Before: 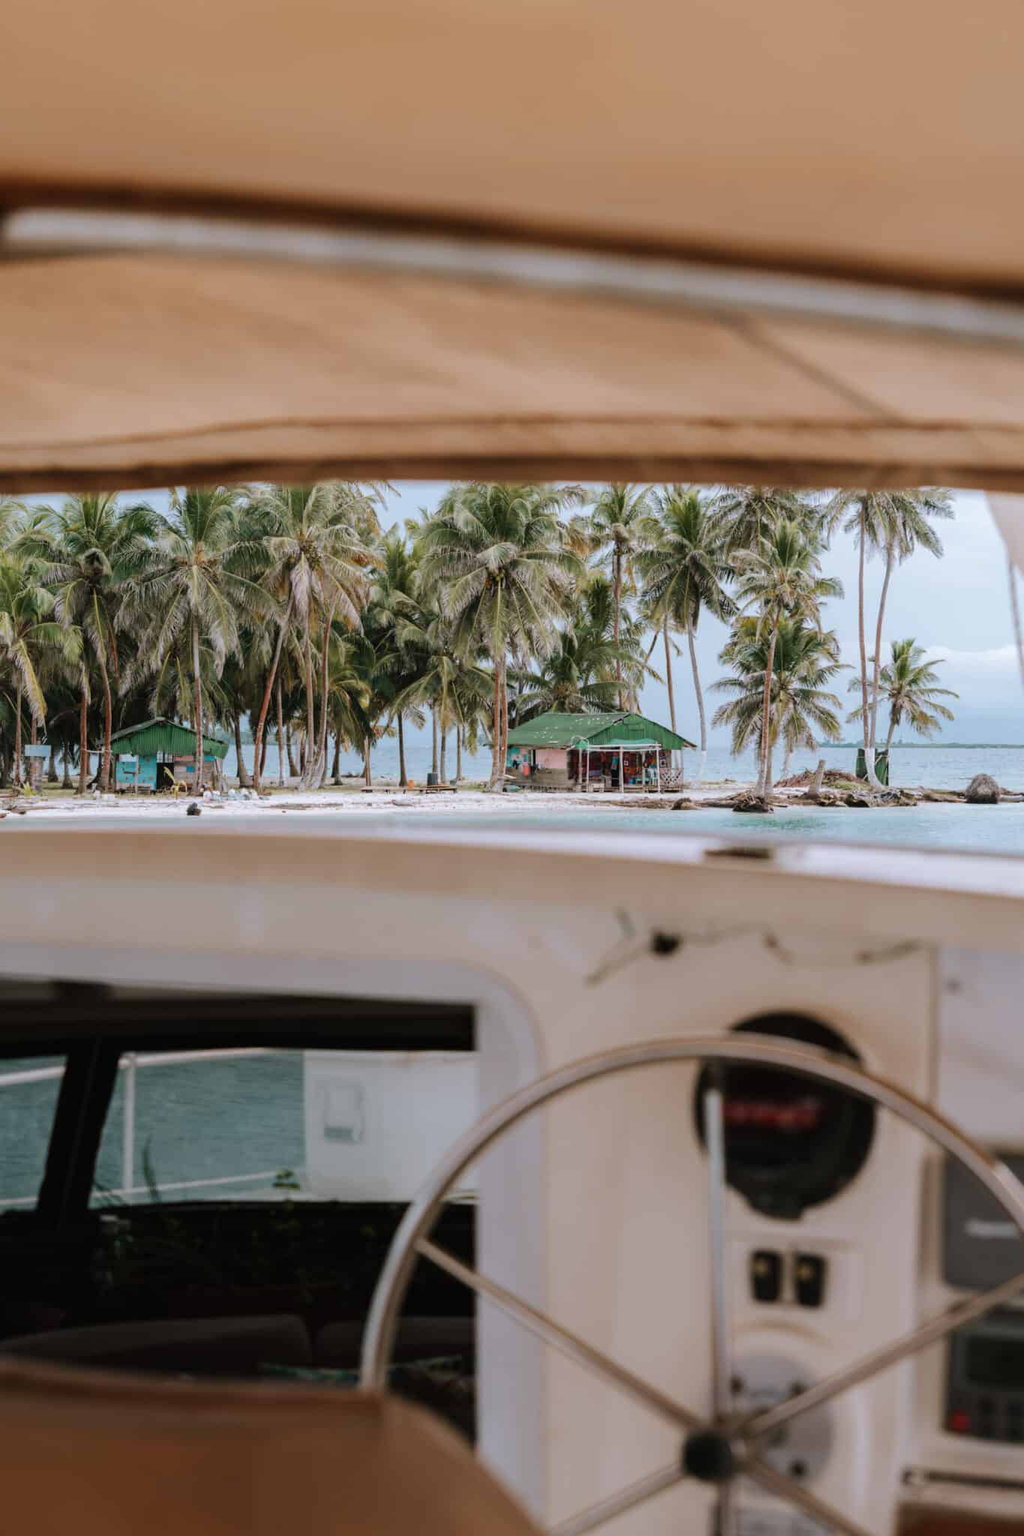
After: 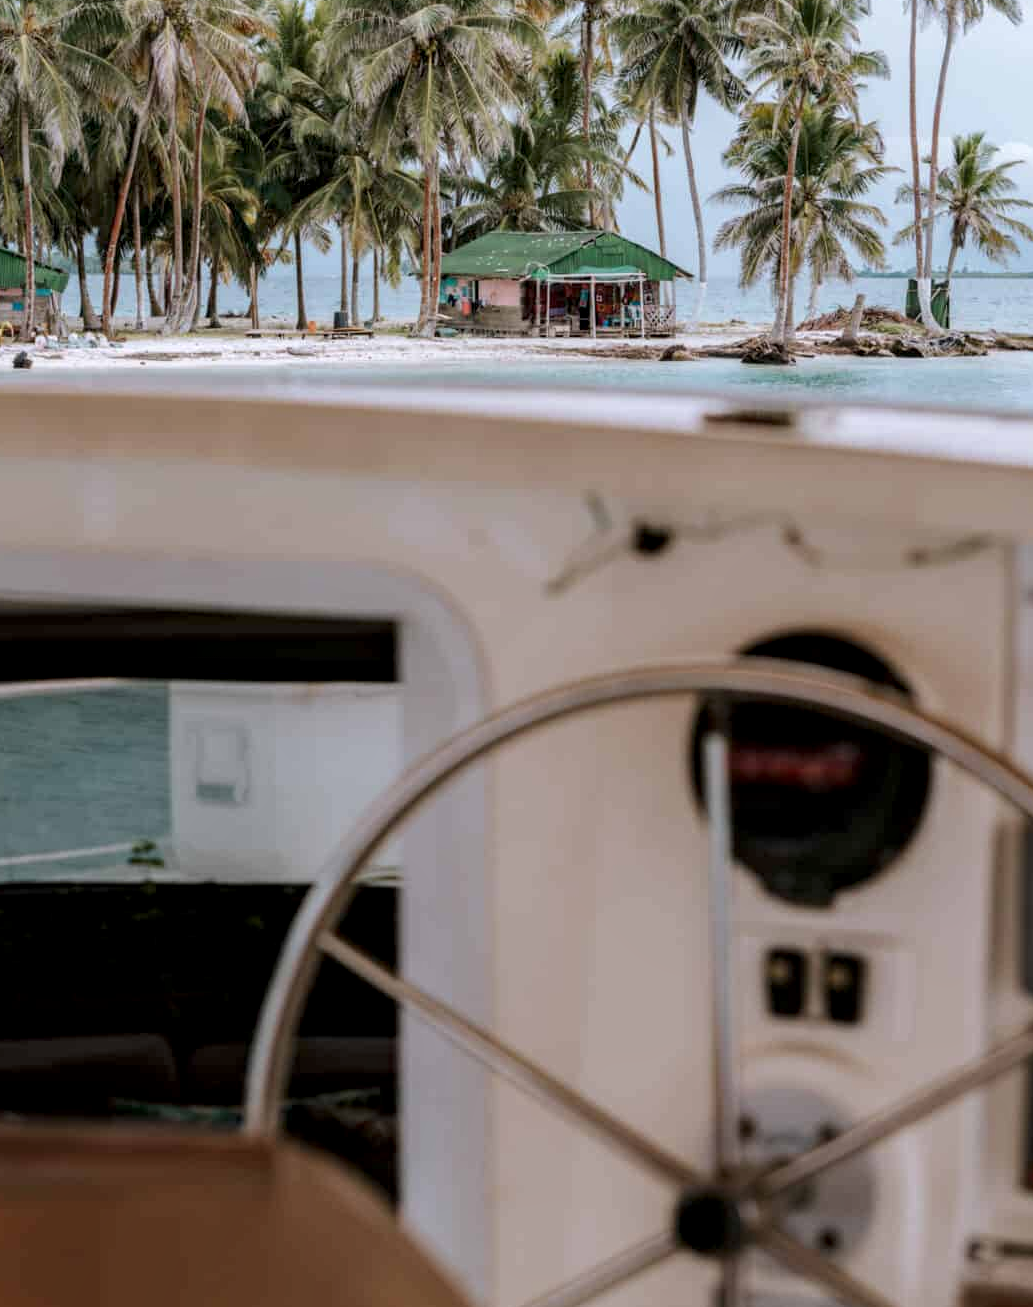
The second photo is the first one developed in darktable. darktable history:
local contrast: shadows 94%
crop and rotate: left 17.299%, top 35.115%, right 7.015%, bottom 1.024%
